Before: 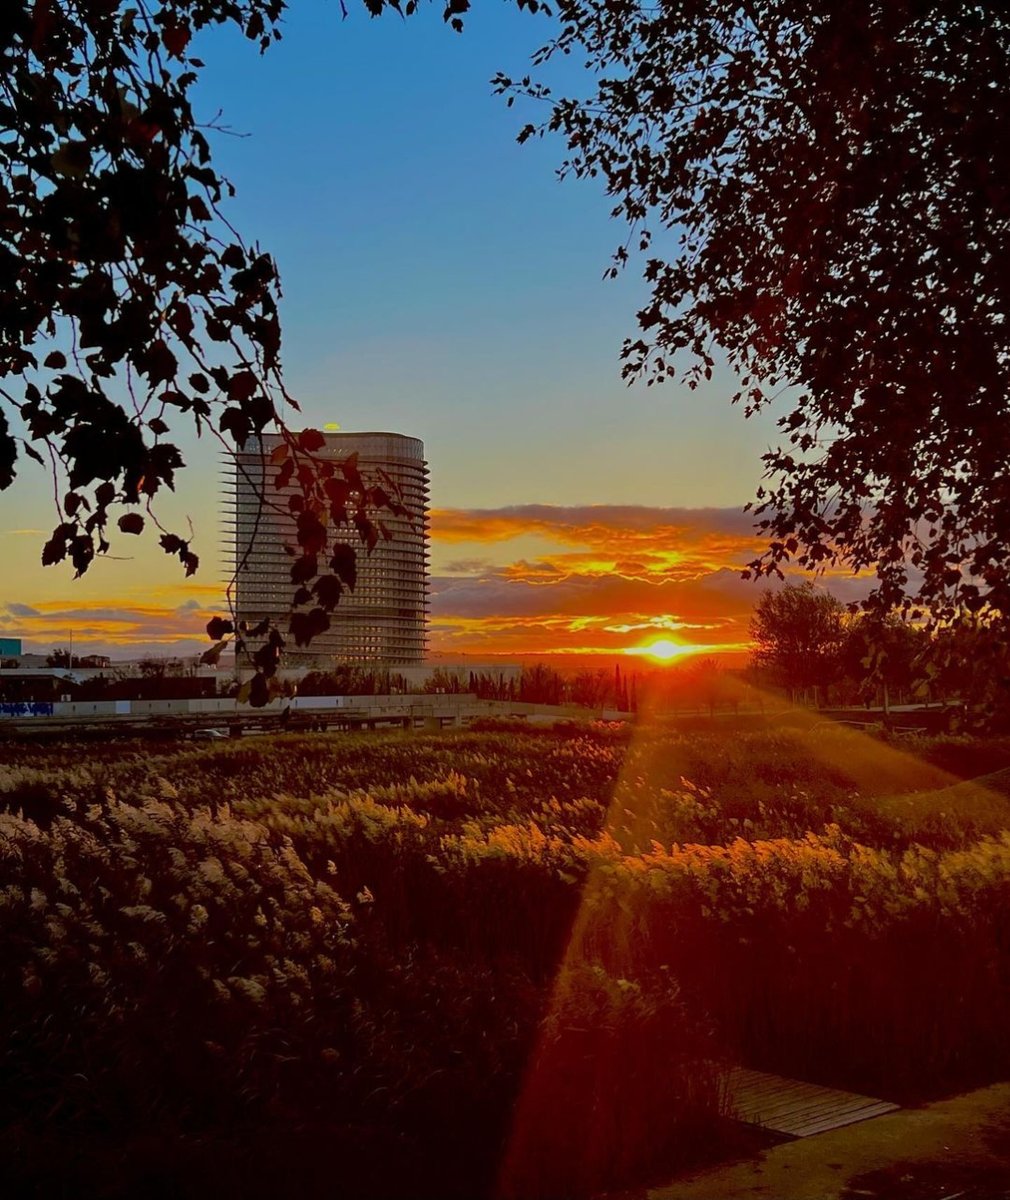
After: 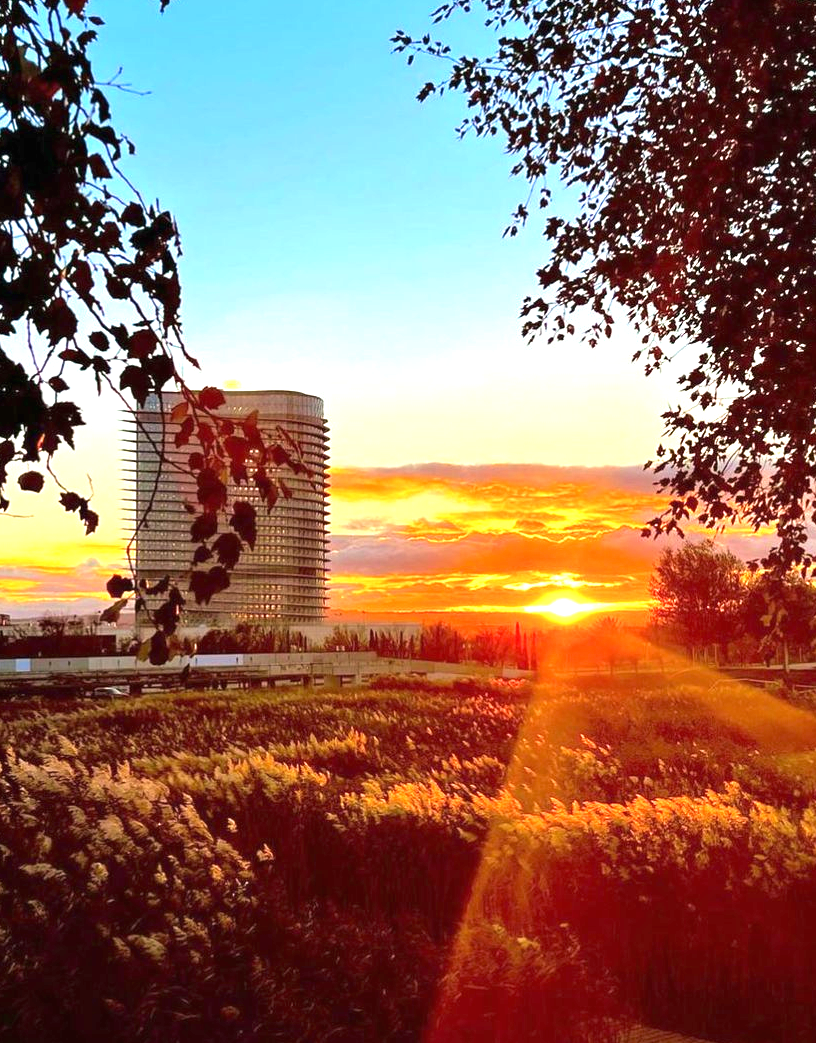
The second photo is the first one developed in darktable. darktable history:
velvia: strength 14.47%
crop: left 9.925%, top 3.568%, right 9.225%, bottom 9.47%
exposure: black level correction 0, exposure 1.742 EV, compensate highlight preservation false
